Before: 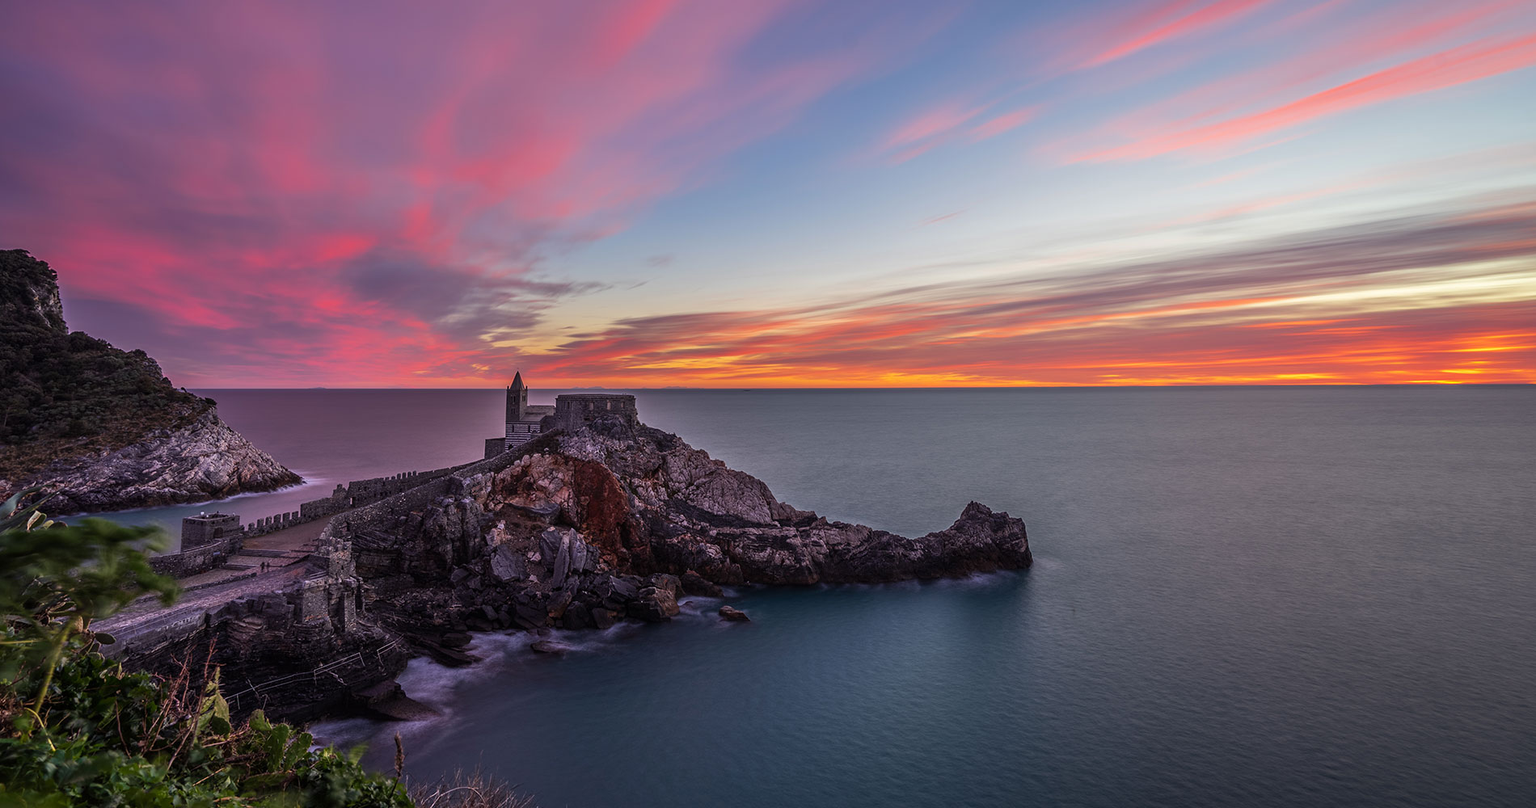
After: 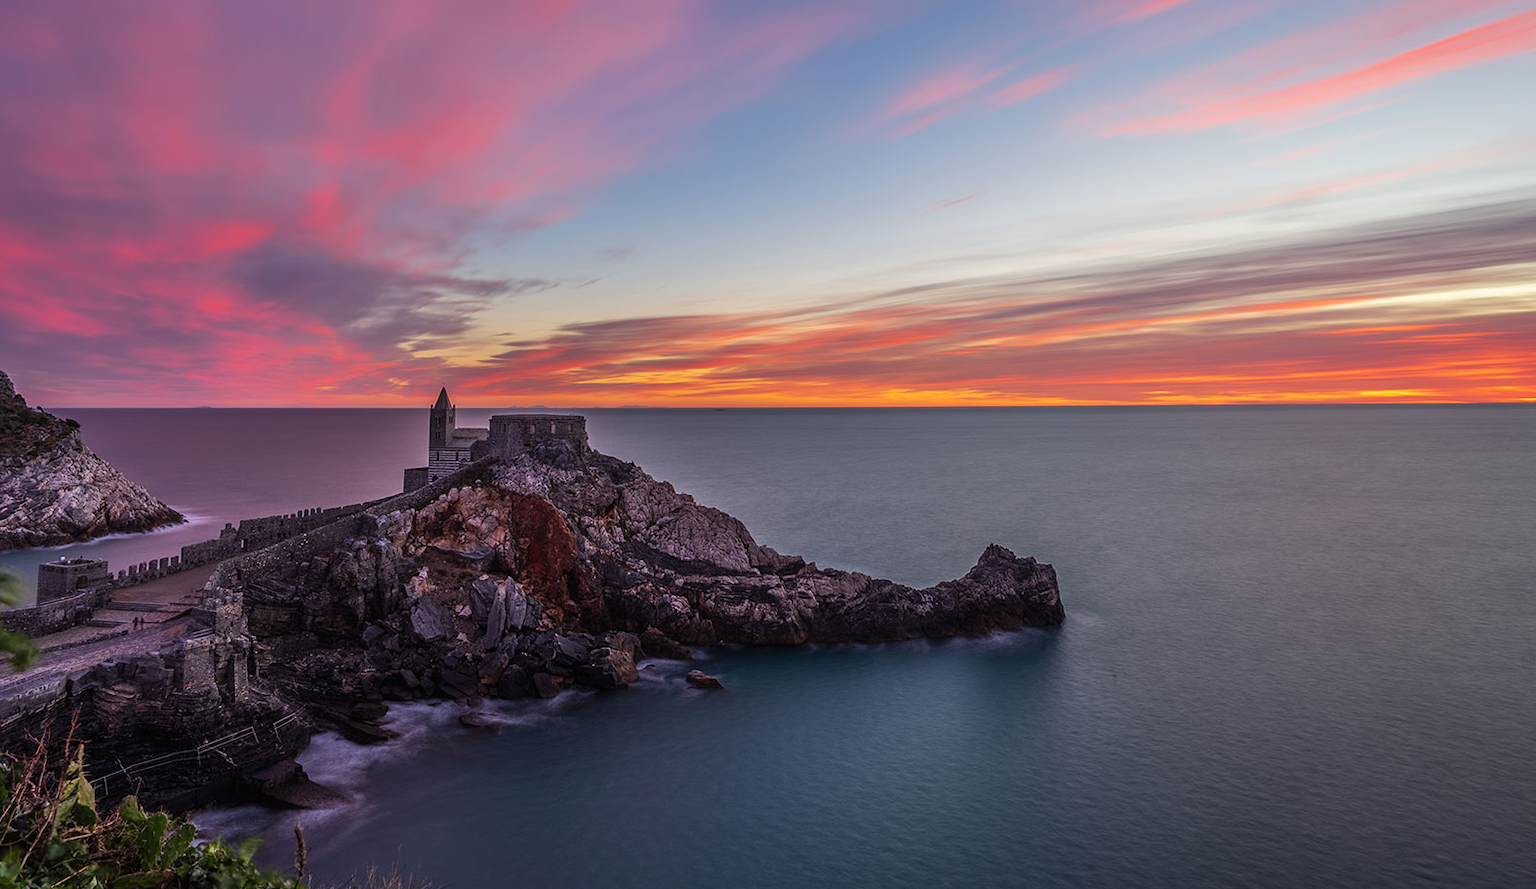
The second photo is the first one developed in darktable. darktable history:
crop: left 9.796%, top 6.314%, right 7.313%, bottom 2.468%
